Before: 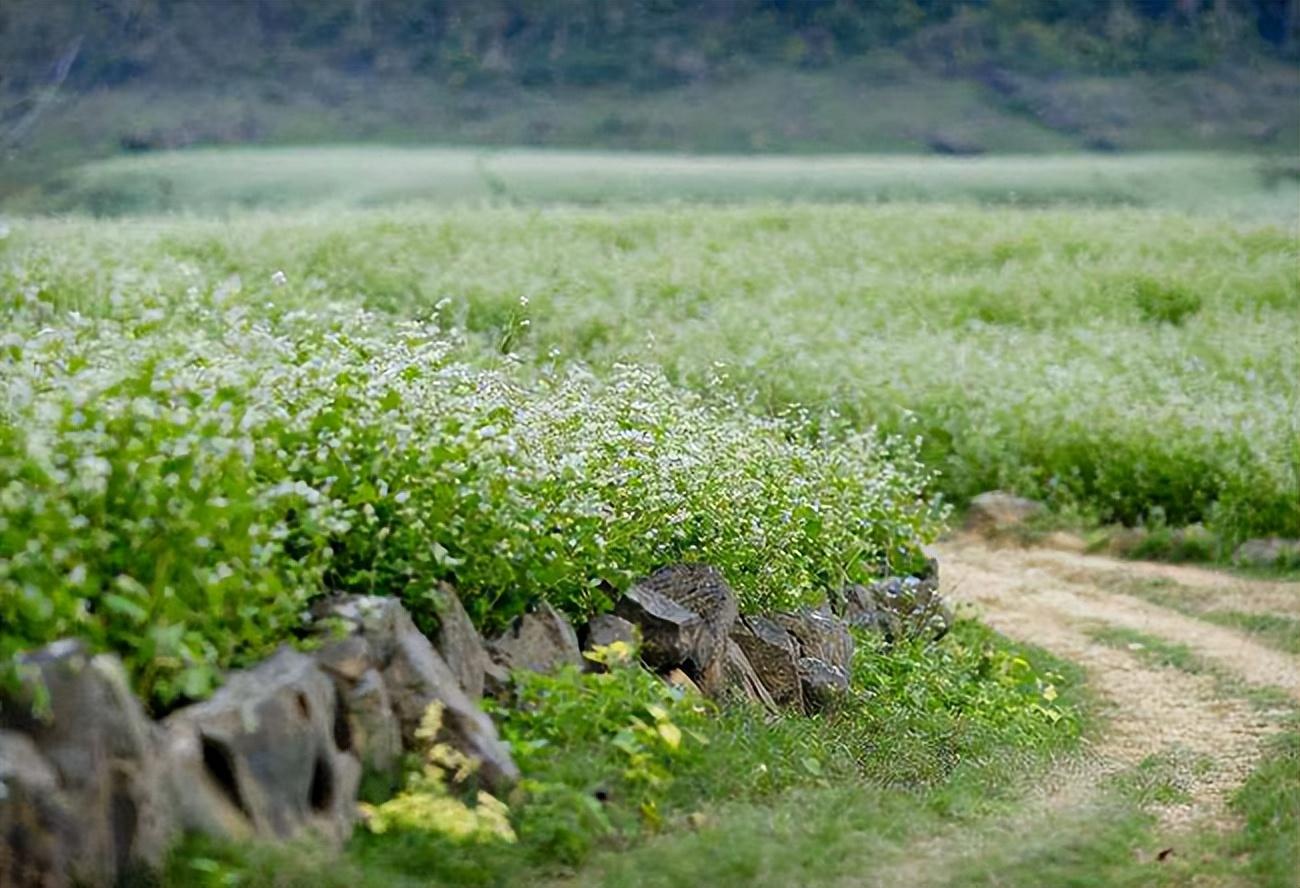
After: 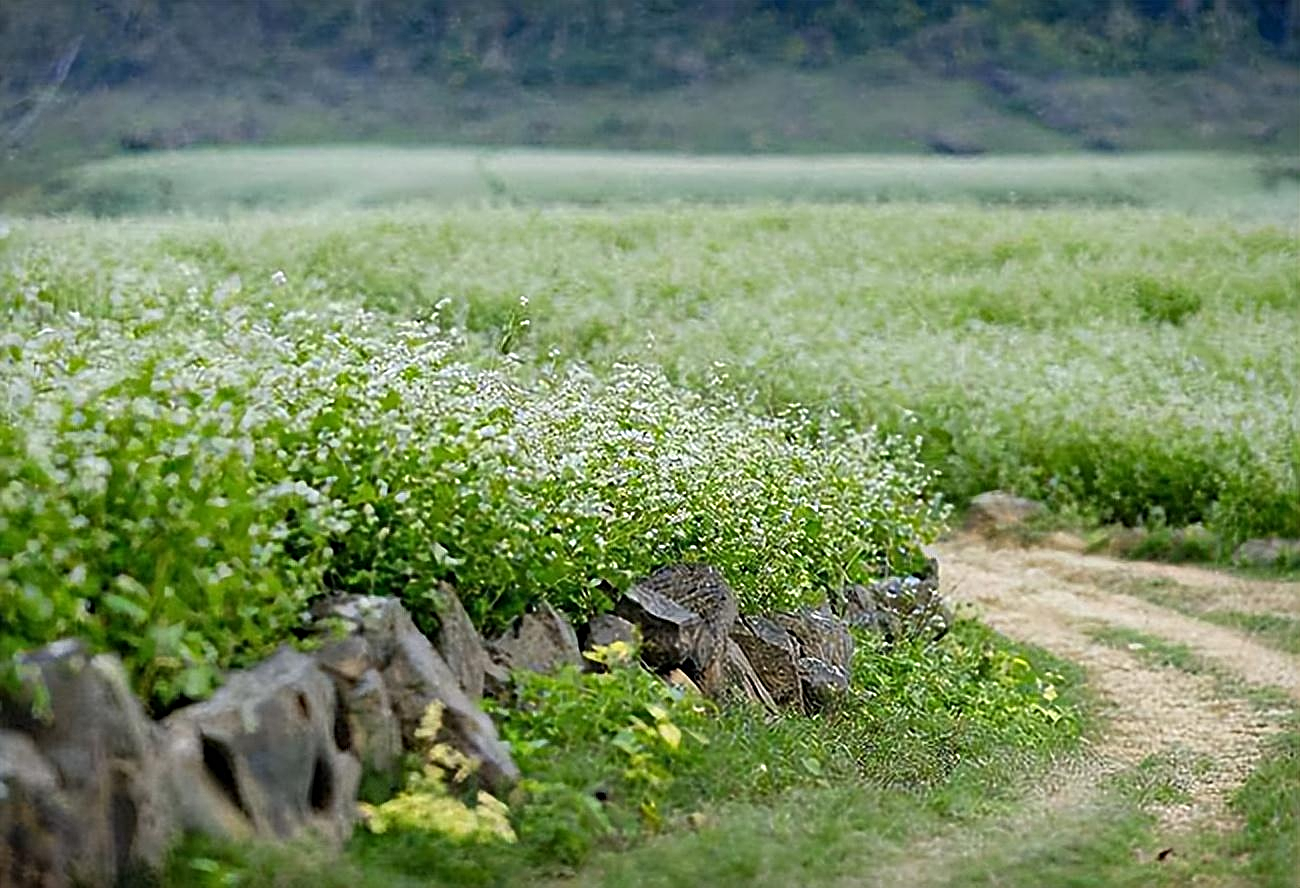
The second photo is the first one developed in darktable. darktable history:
sharpen: radius 2.713, amount 0.655
